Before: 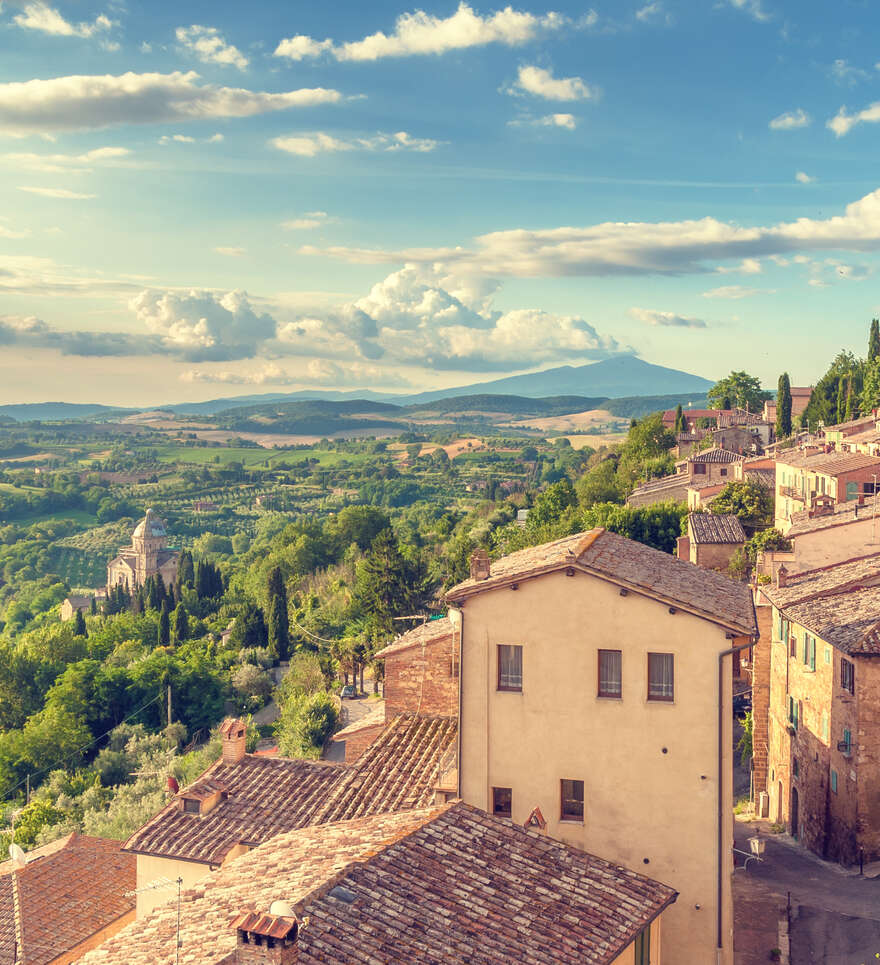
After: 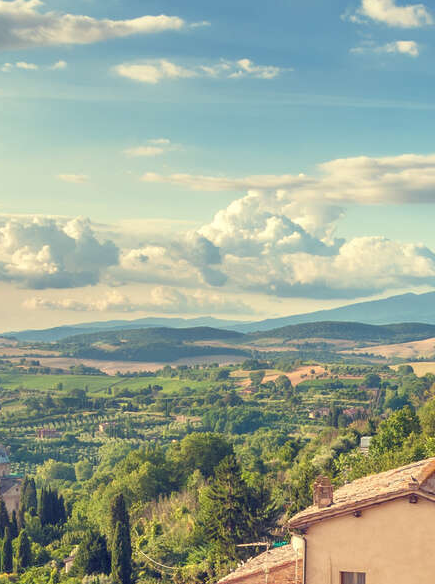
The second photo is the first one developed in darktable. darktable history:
crop: left 17.931%, top 7.665%, right 32.573%, bottom 31.736%
